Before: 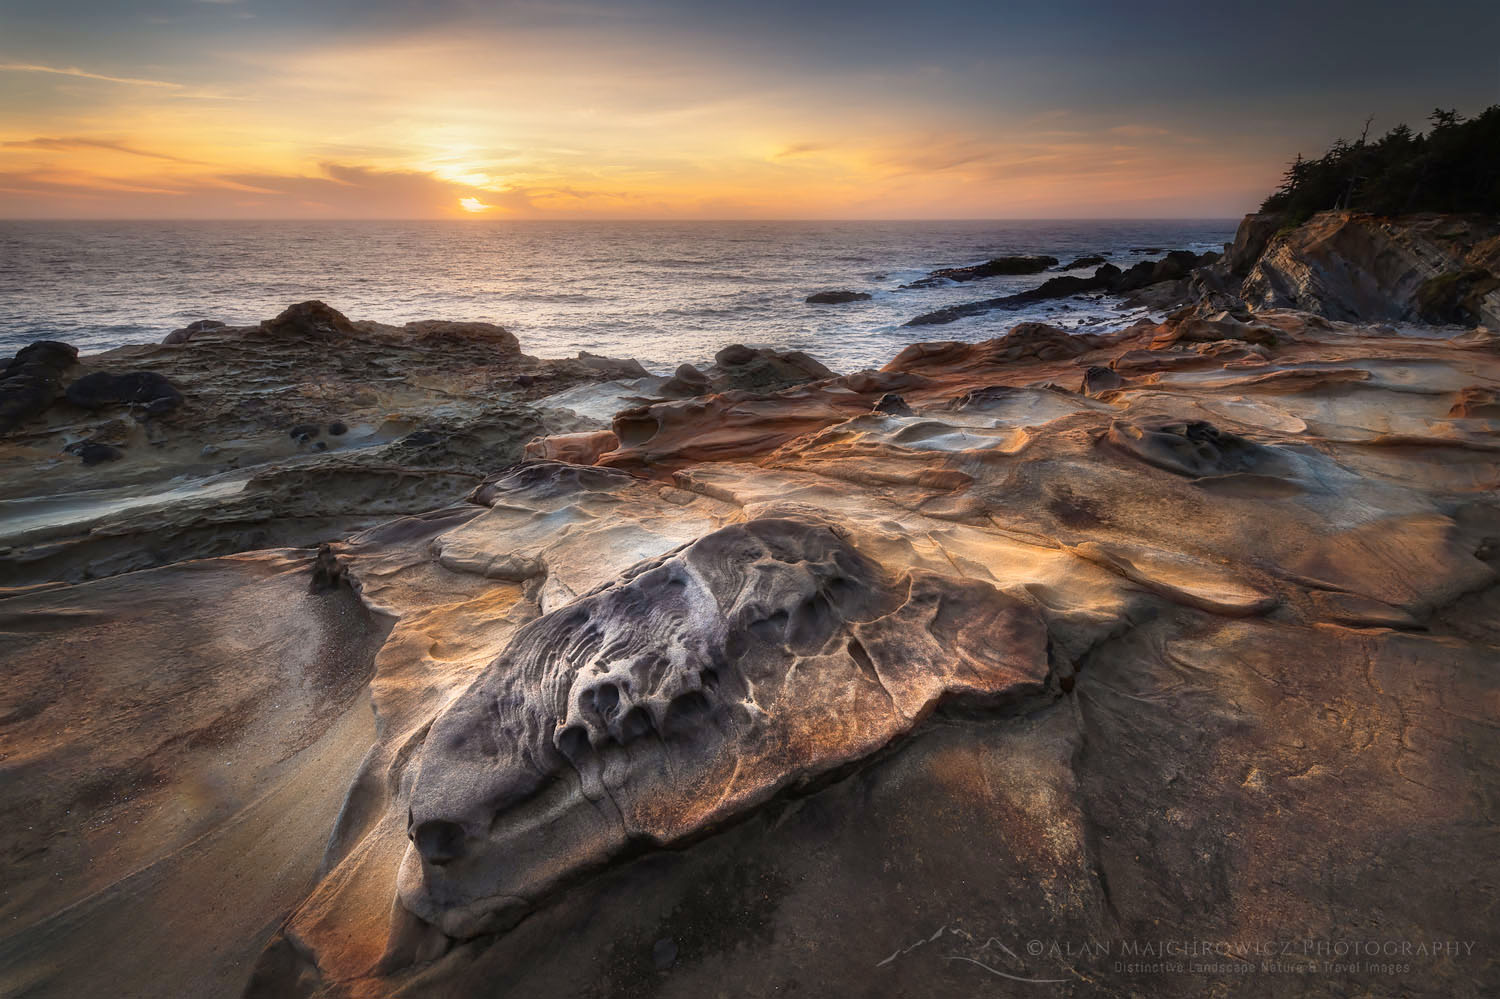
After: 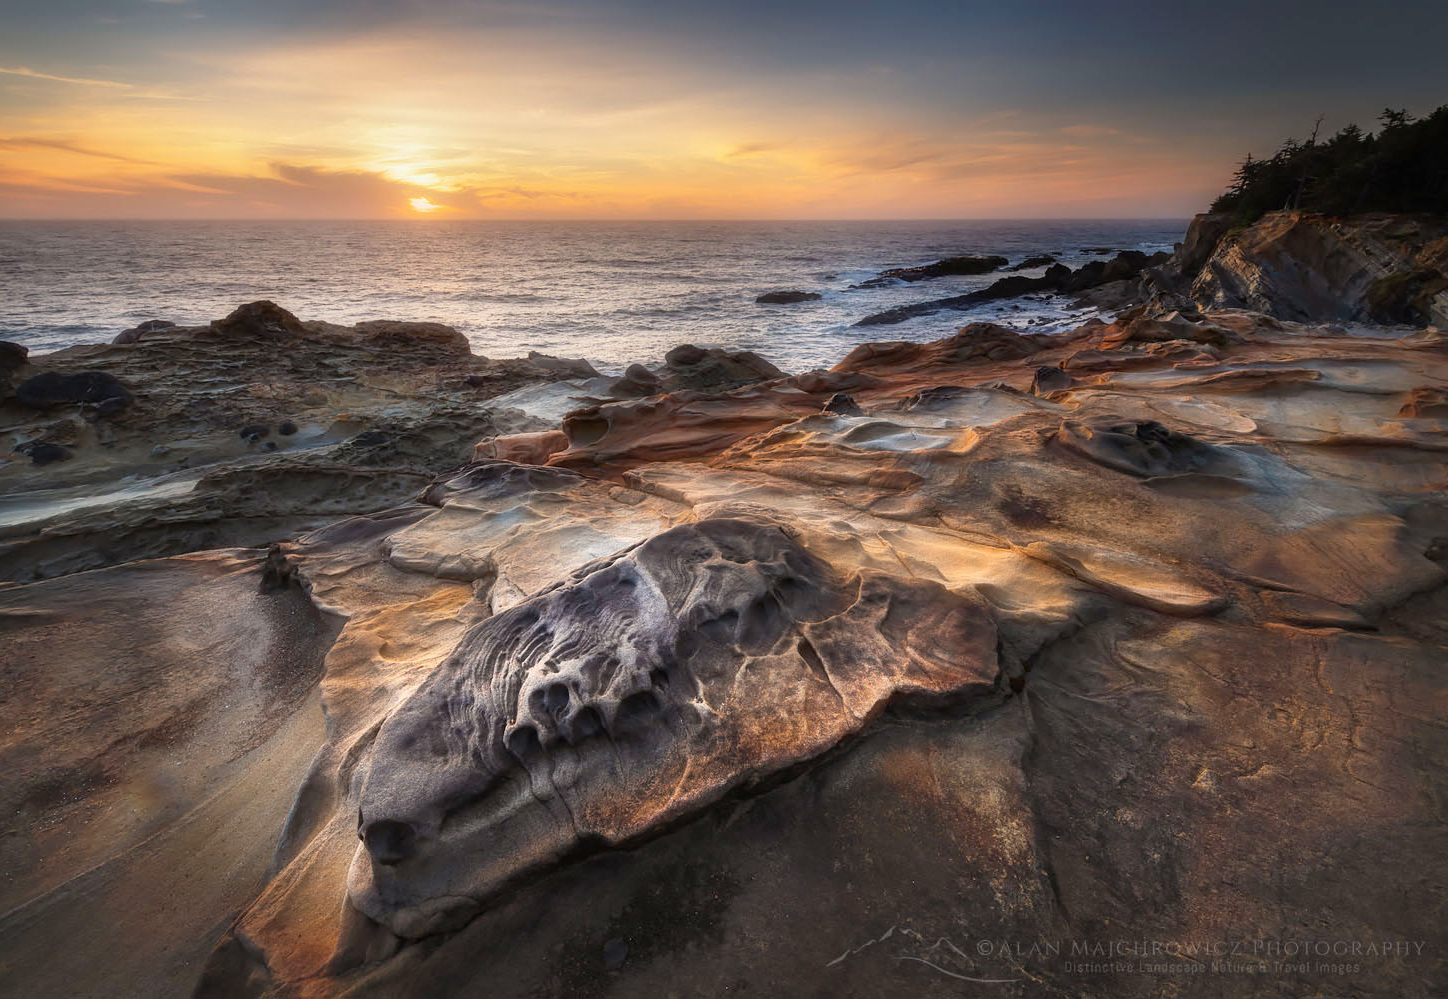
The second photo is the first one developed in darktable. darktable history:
tone equalizer: edges refinement/feathering 500, mask exposure compensation -1.57 EV, preserve details guided filter
crop and rotate: left 3.465%
